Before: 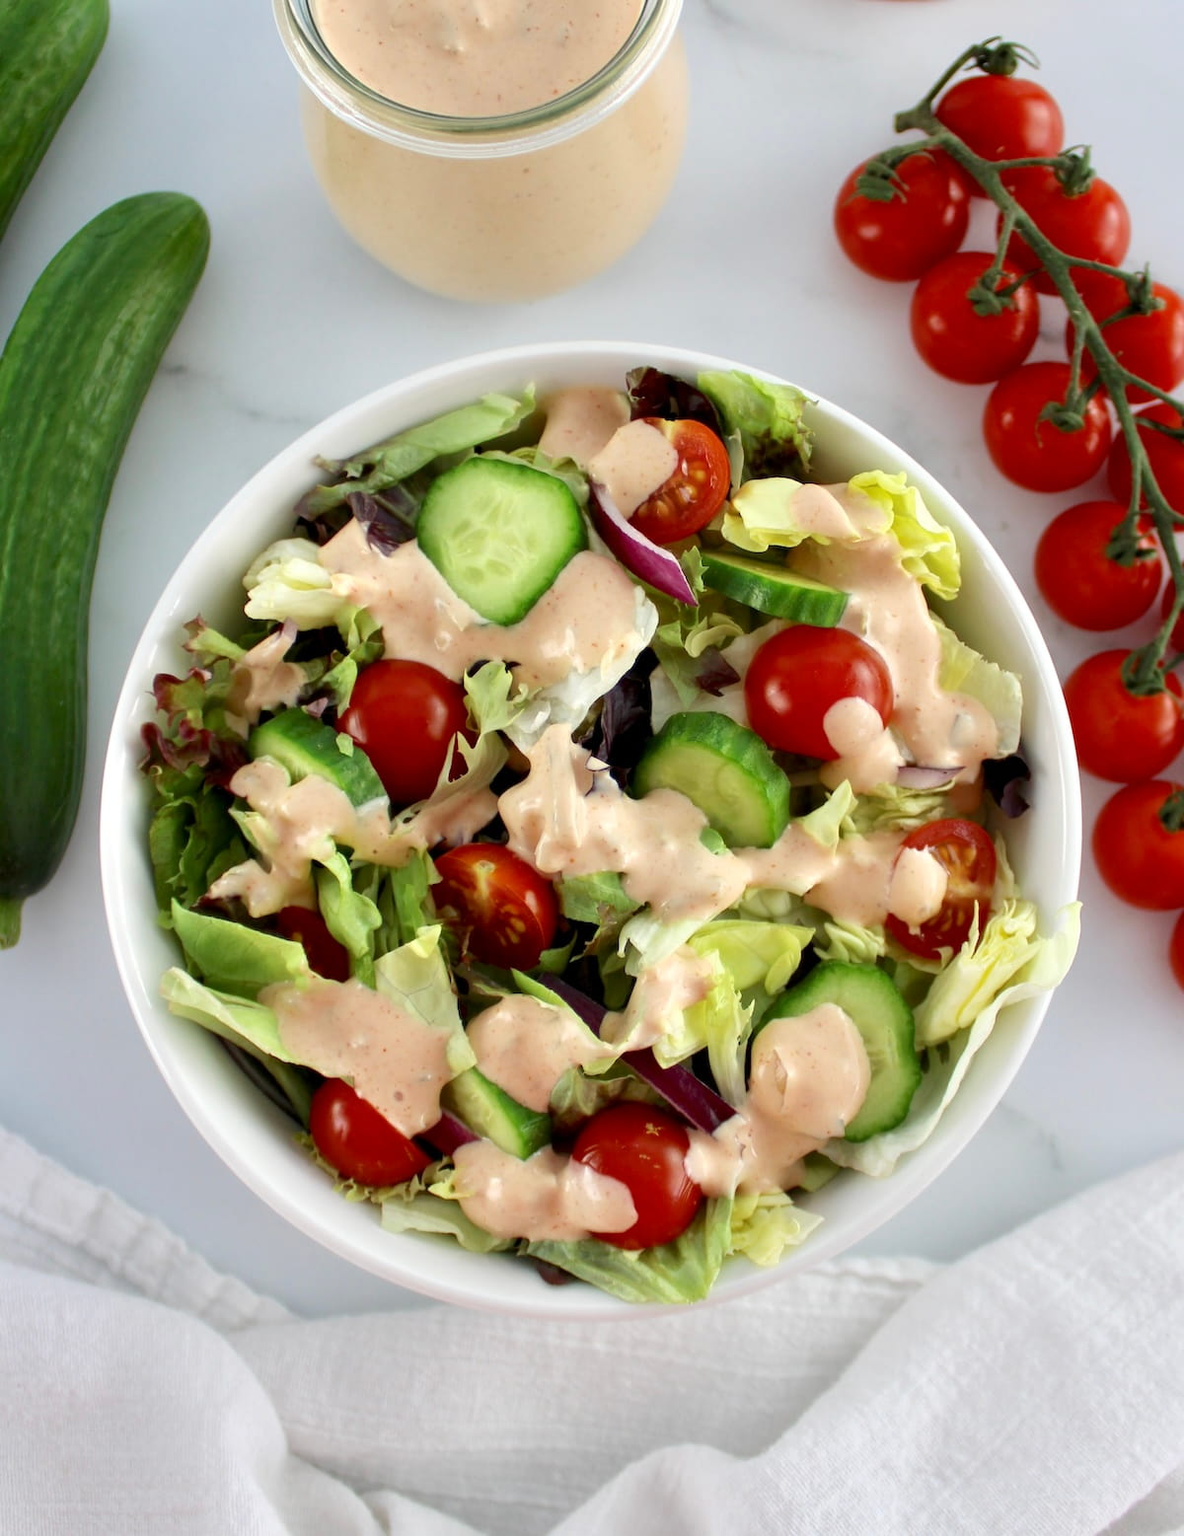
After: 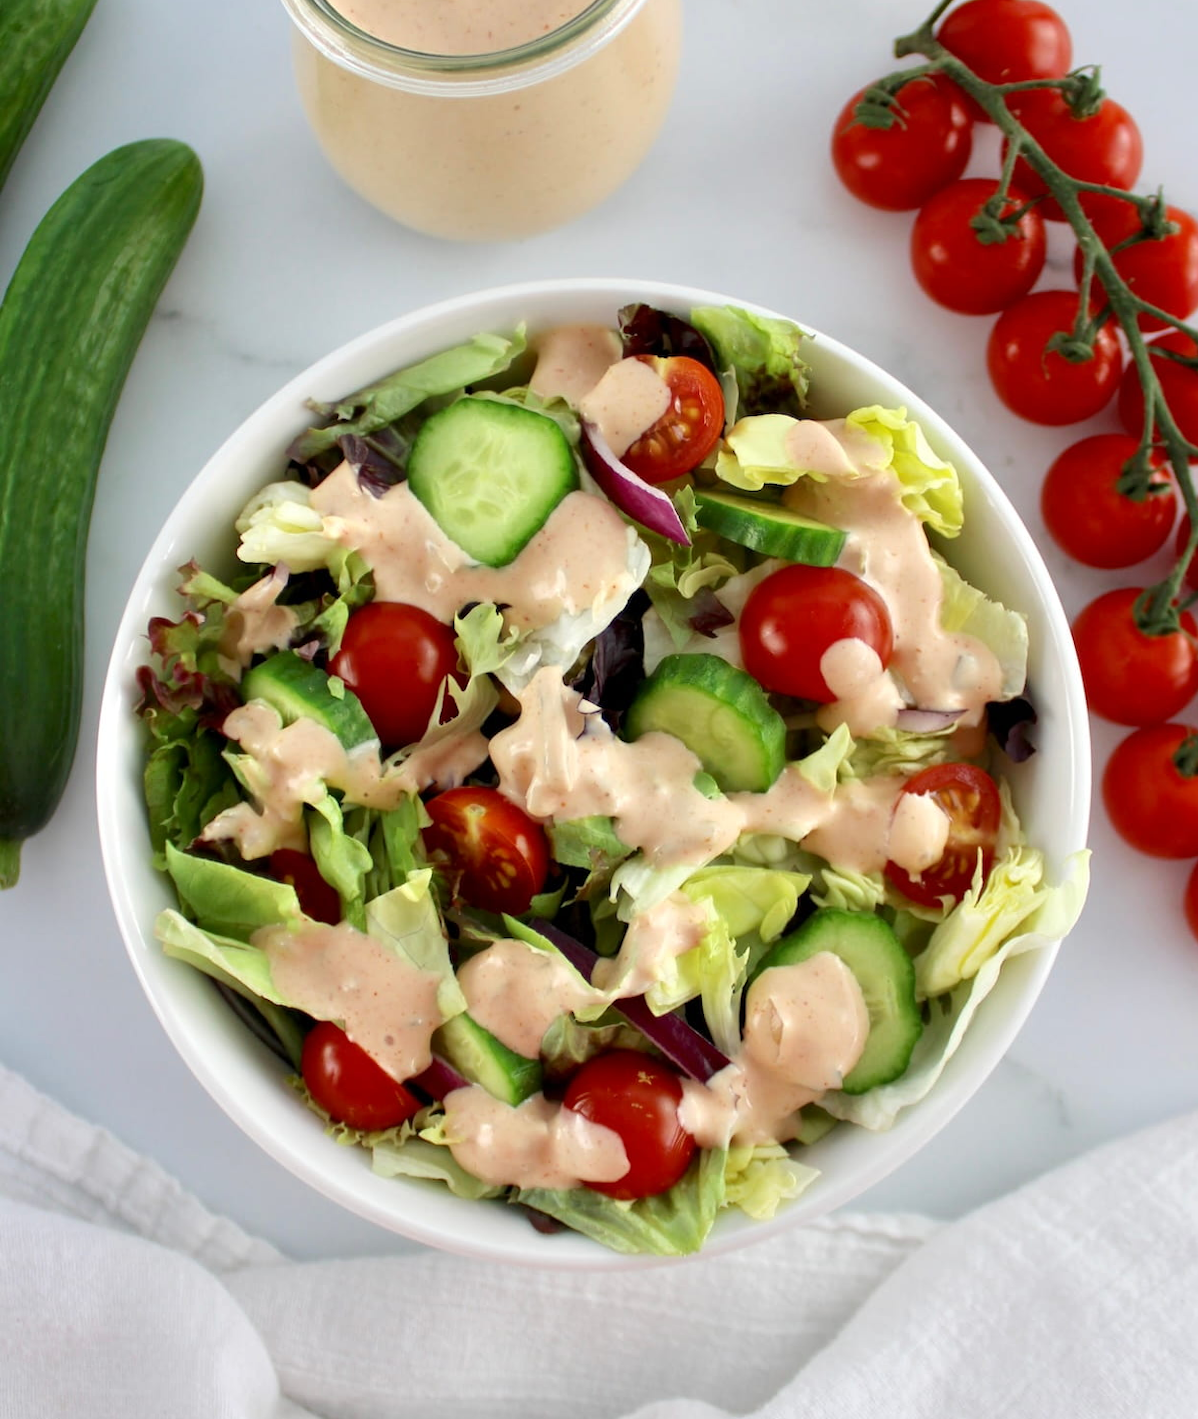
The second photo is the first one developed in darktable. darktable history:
crop and rotate: top 5.609%, bottom 5.609%
rotate and perspective: lens shift (horizontal) -0.055, automatic cropping off
